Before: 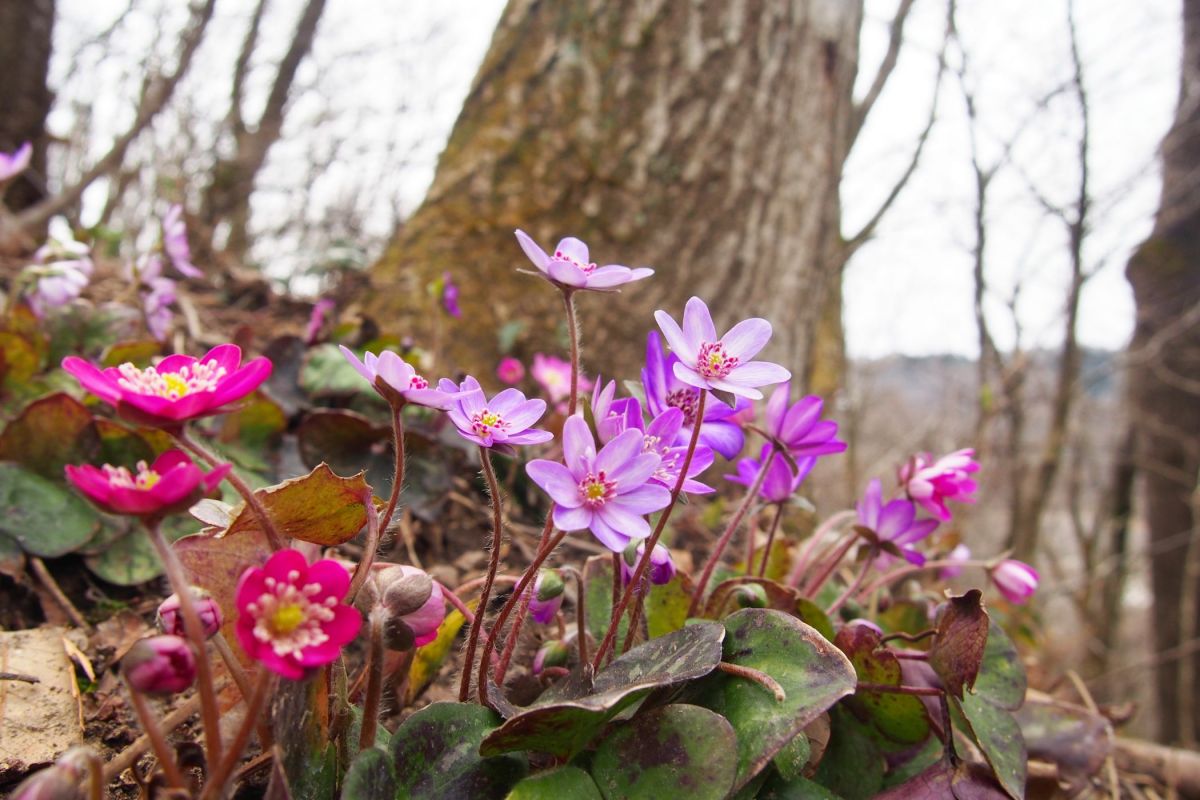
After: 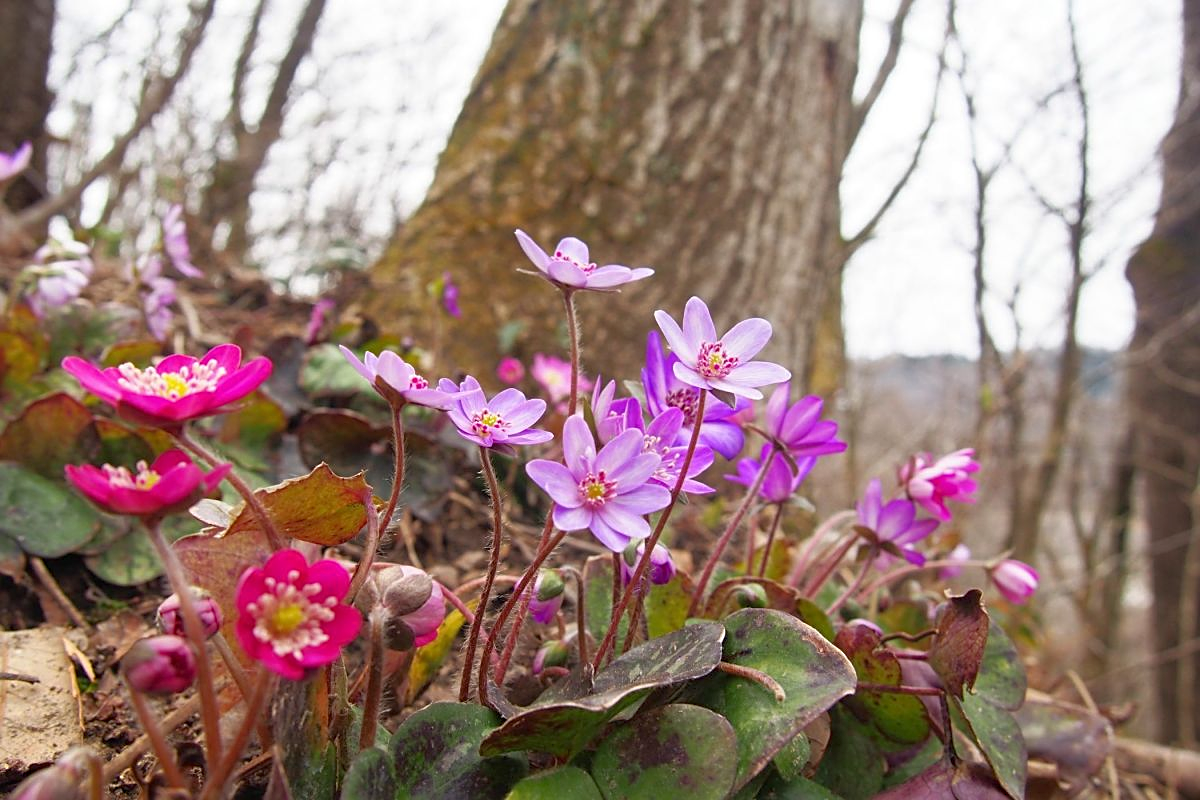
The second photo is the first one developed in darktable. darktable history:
rgb curve: curves: ch0 [(0, 0) (0.053, 0.068) (0.122, 0.128) (1, 1)]
sharpen: on, module defaults
